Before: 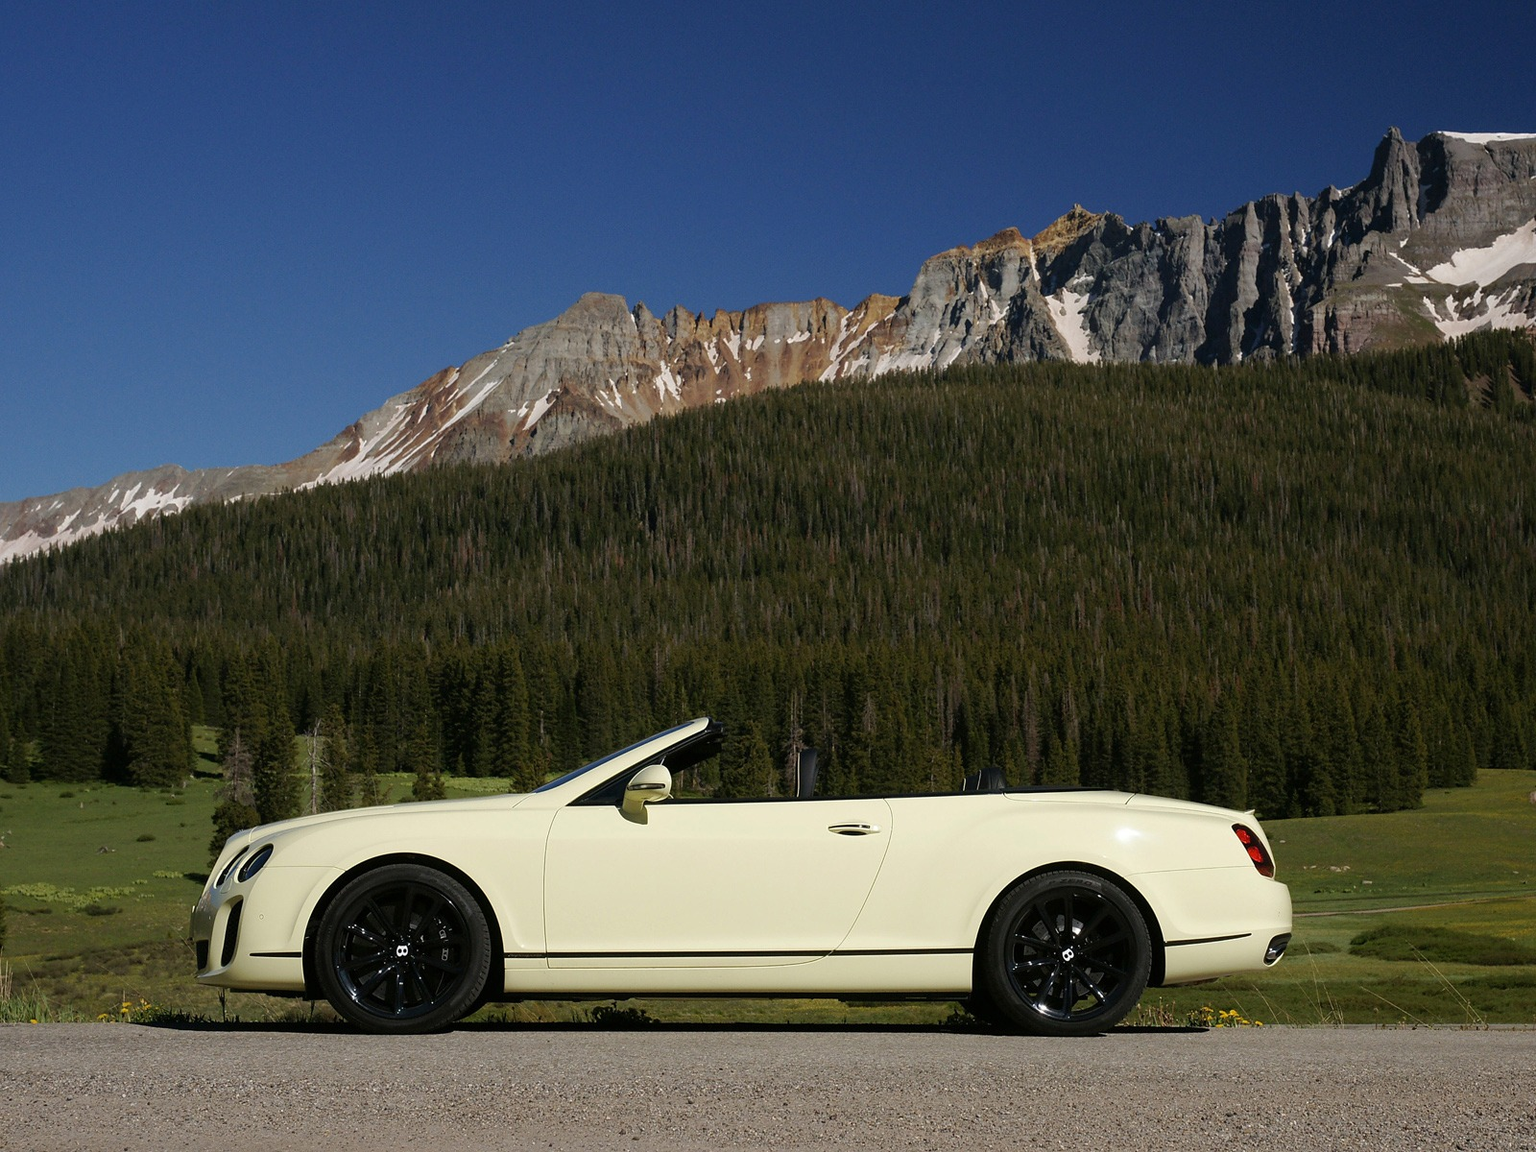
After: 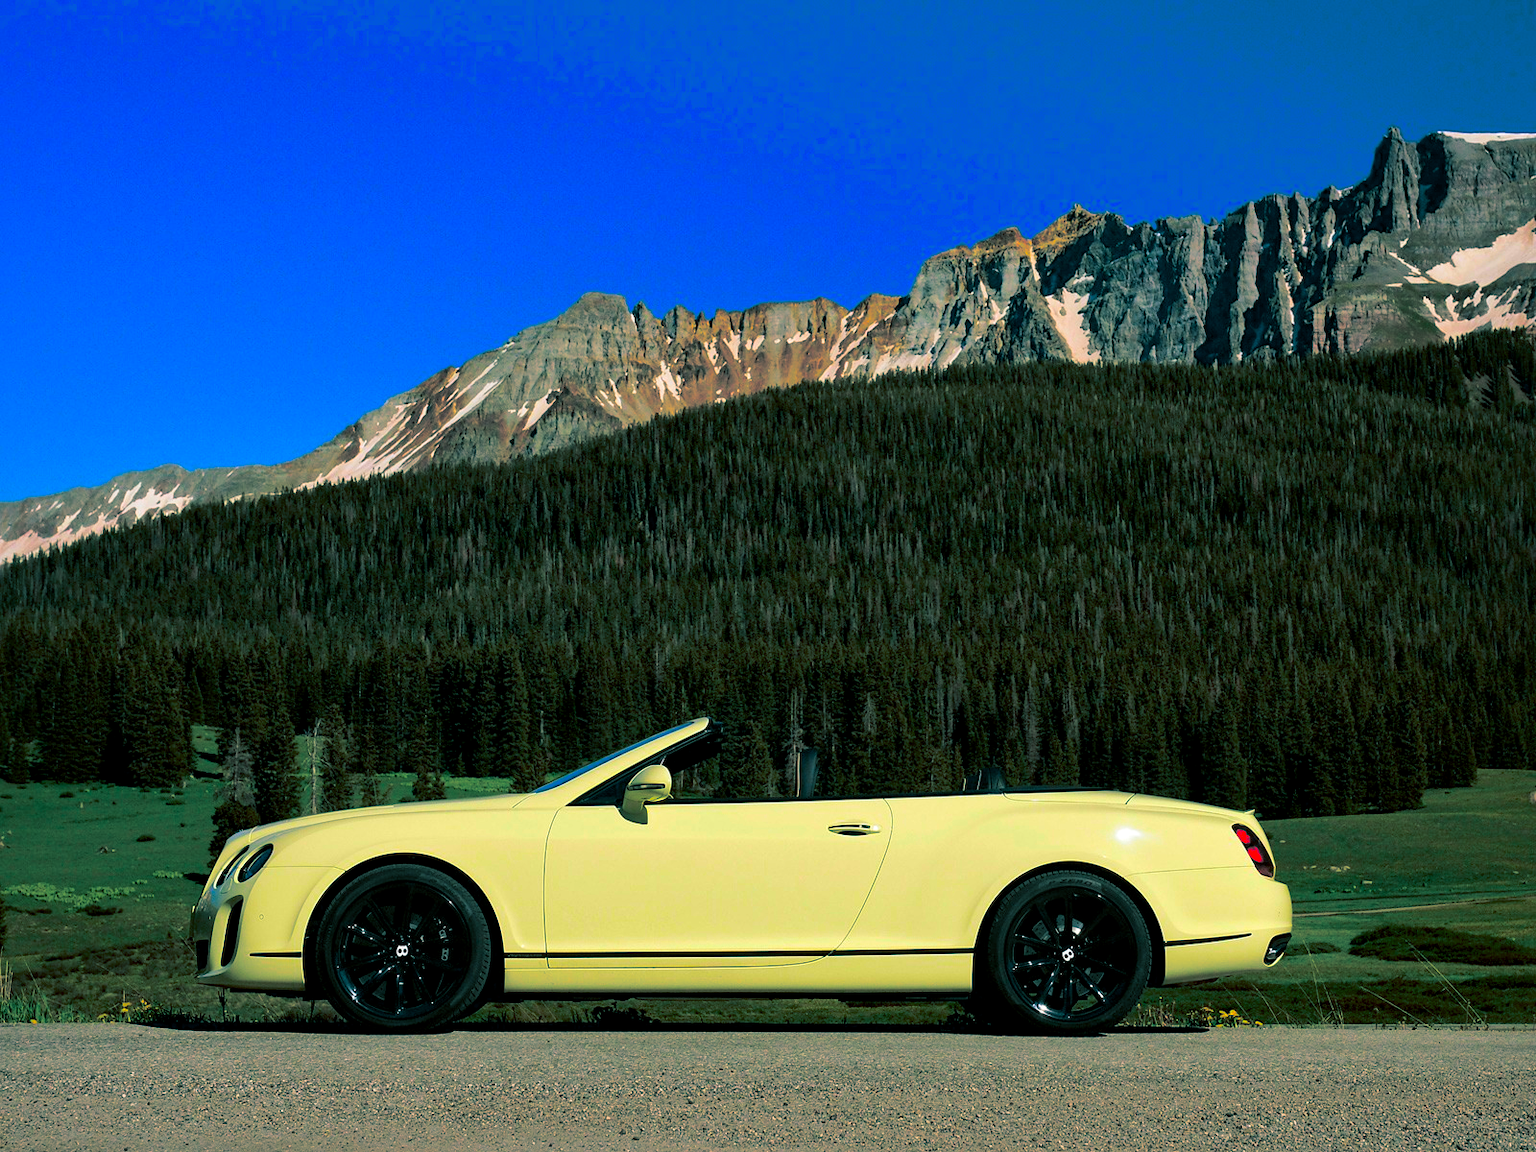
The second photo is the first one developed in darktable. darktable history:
split-toning: shadows › hue 183.6°, shadows › saturation 0.52, highlights › hue 0°, highlights › saturation 0
local contrast: mode bilateral grid, contrast 25, coarseness 60, detail 151%, midtone range 0.2
color correction: saturation 3
